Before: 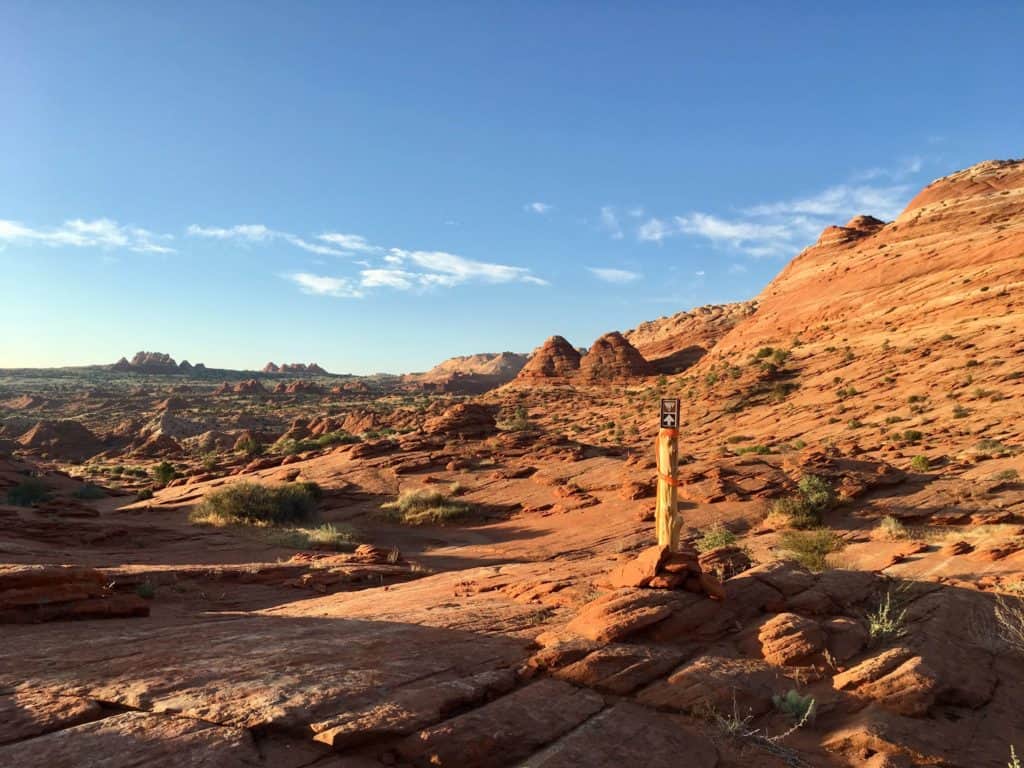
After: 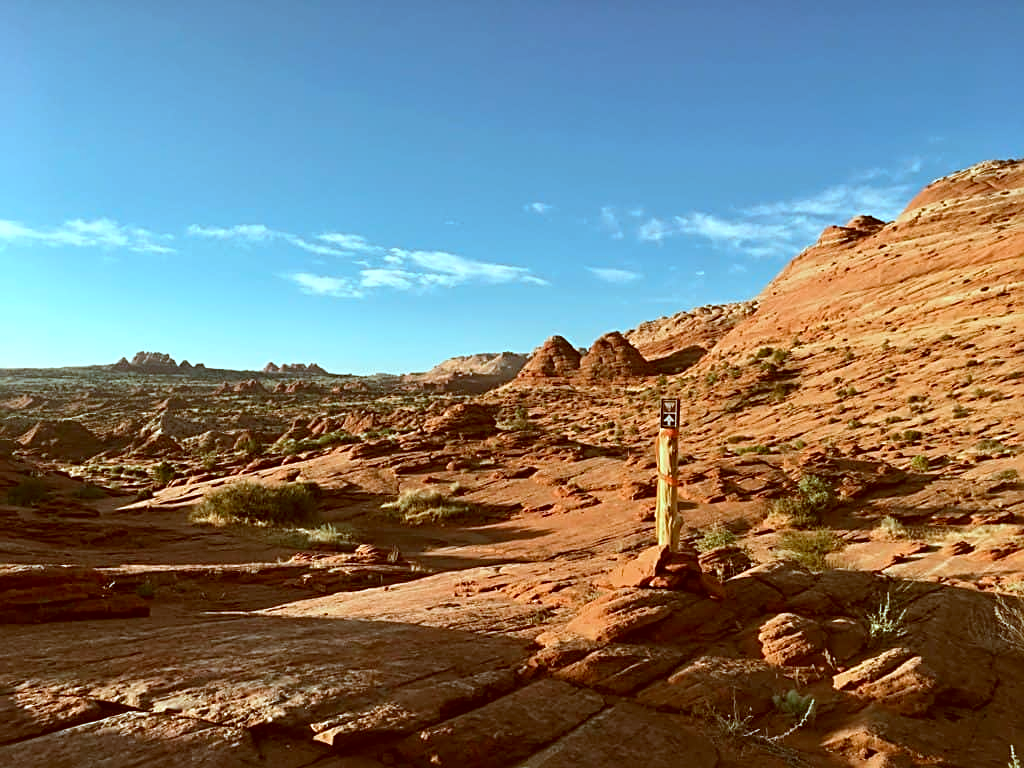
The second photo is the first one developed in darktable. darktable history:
color correction: highlights a* -13.97, highlights b* -16.92, shadows a* 10.16, shadows b* 29.3
sharpen: radius 2.534, amount 0.627
